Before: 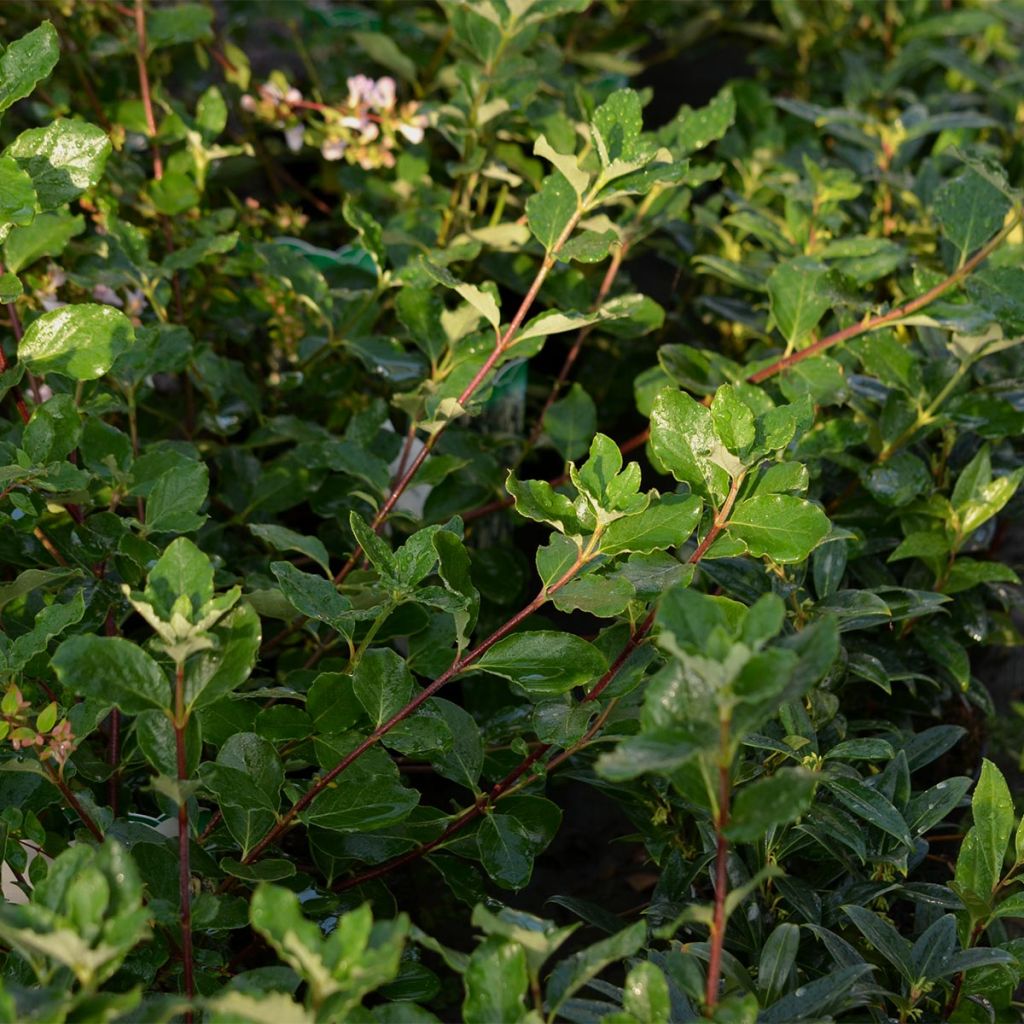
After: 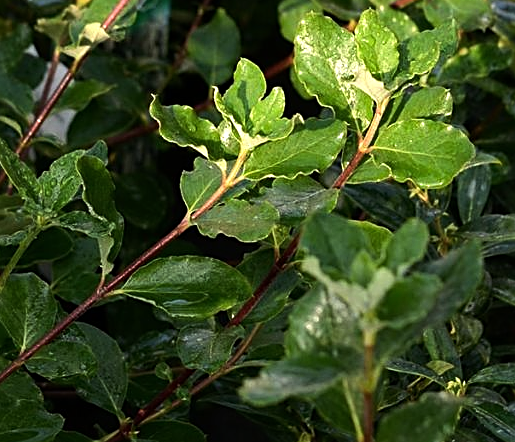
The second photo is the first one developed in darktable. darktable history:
tone equalizer: -8 EV -0.766 EV, -7 EV -0.735 EV, -6 EV -0.592 EV, -5 EV -0.4 EV, -3 EV 0.402 EV, -2 EV 0.6 EV, -1 EV 0.689 EV, +0 EV 0.758 EV, edges refinement/feathering 500, mask exposure compensation -1.57 EV, preserve details no
crop: left 34.86%, top 36.717%, right 14.808%, bottom 20.047%
sharpen: on, module defaults
